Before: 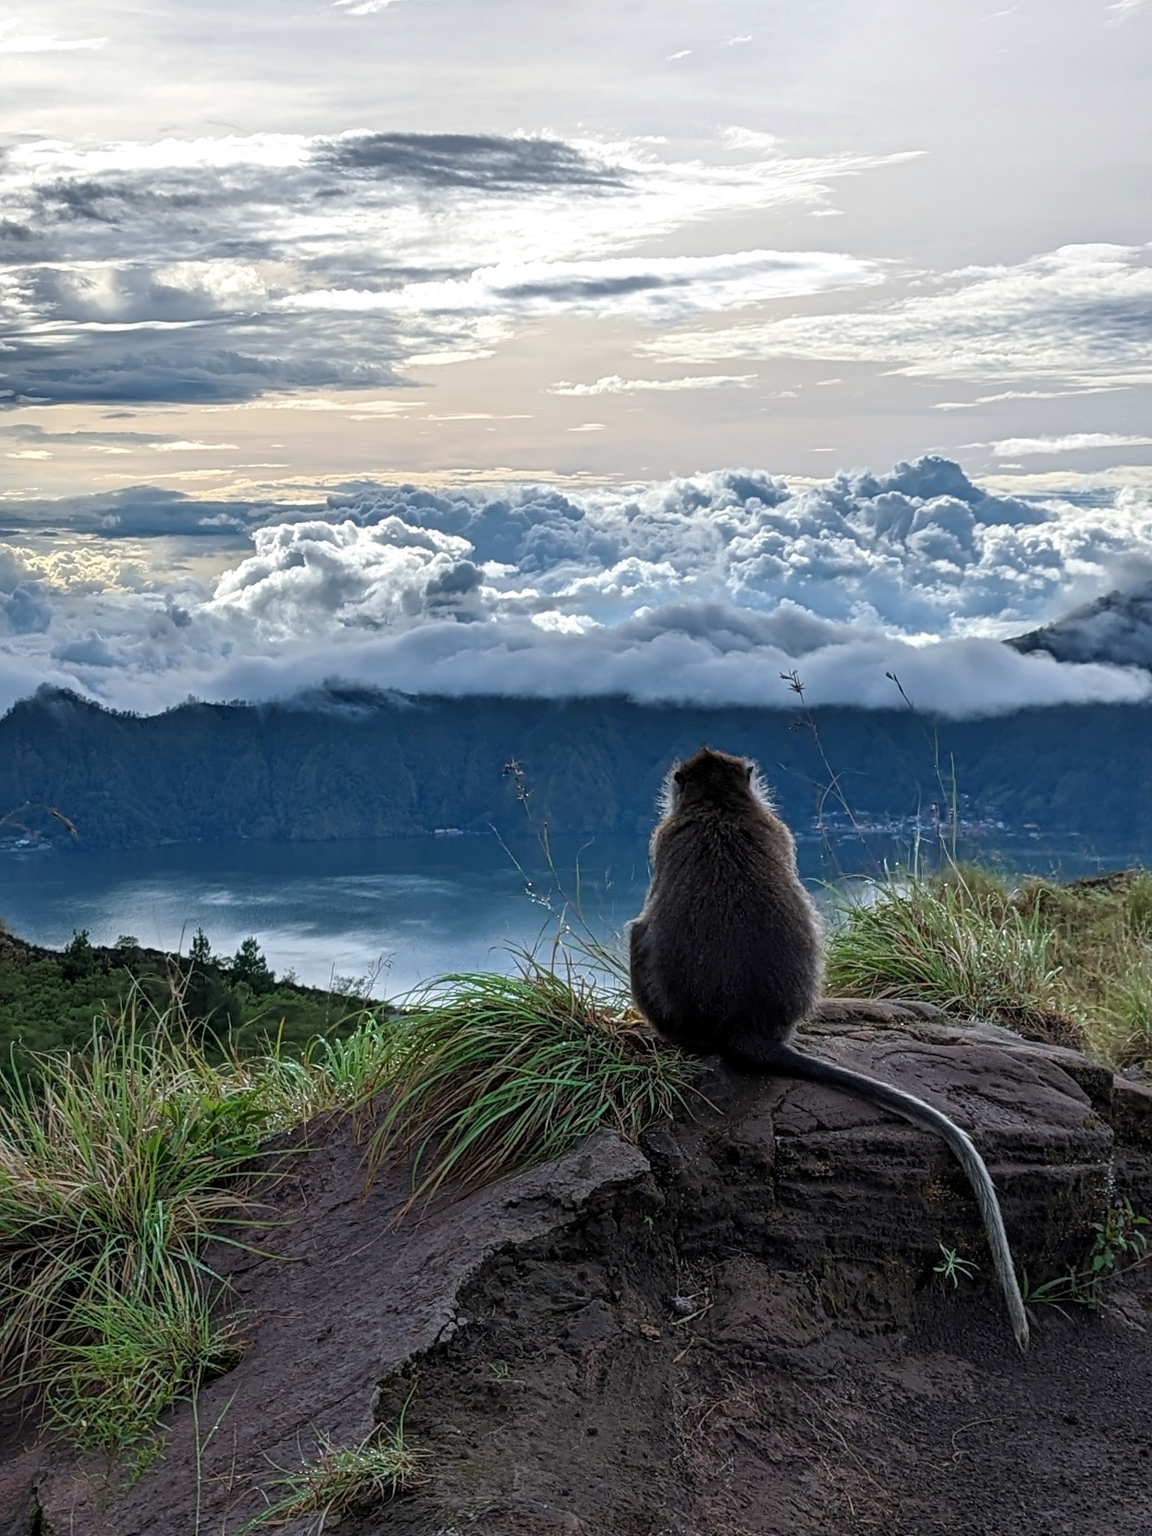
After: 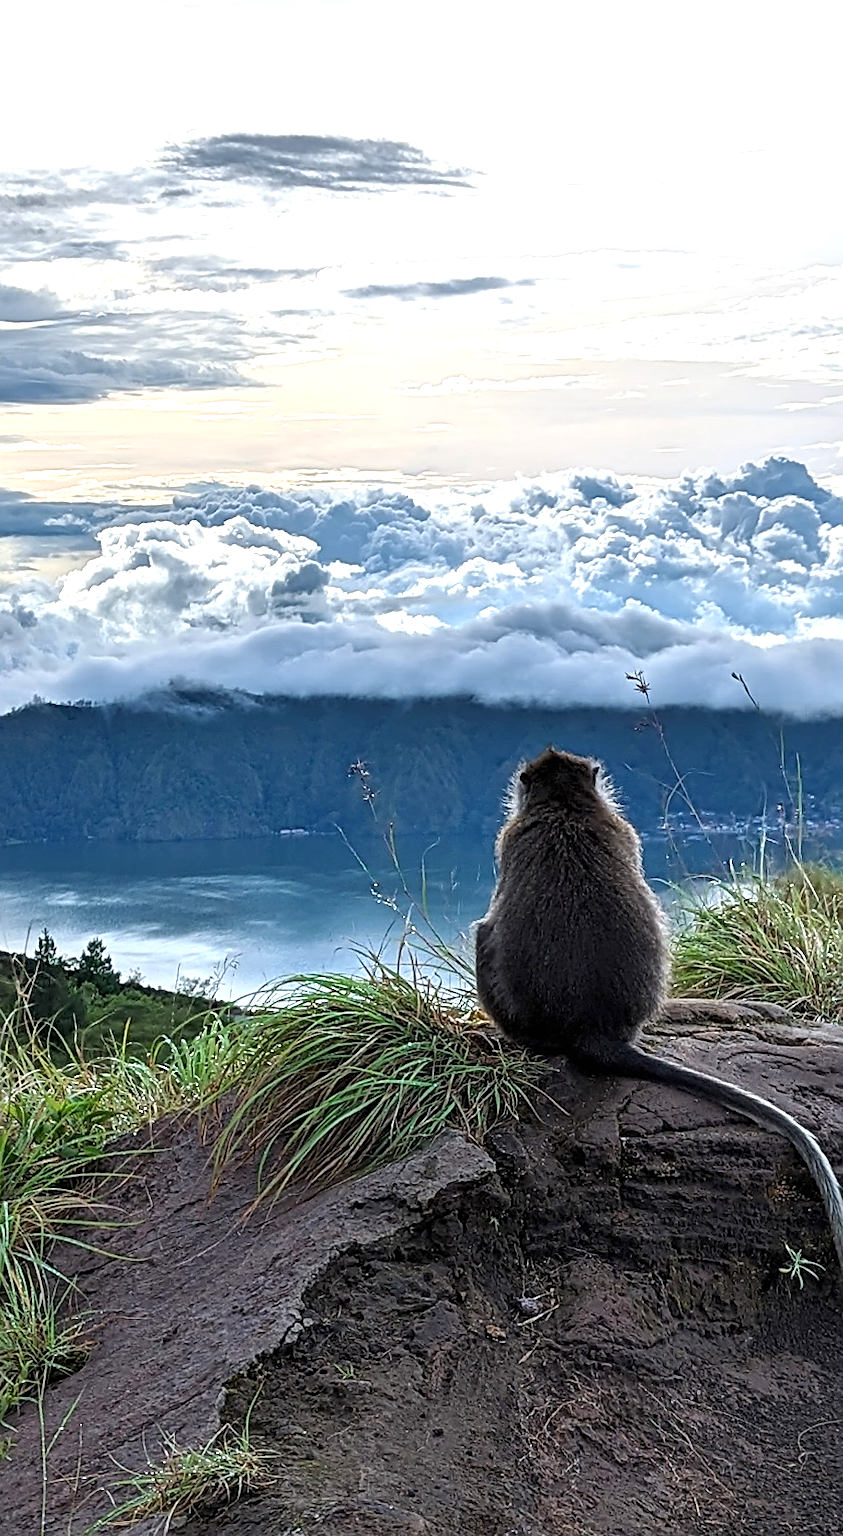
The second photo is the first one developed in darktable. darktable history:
exposure: black level correction 0, exposure 0.7 EV, compensate exposure bias true, compensate highlight preservation false
crop: left 13.443%, right 13.31%
sharpen: on, module defaults
